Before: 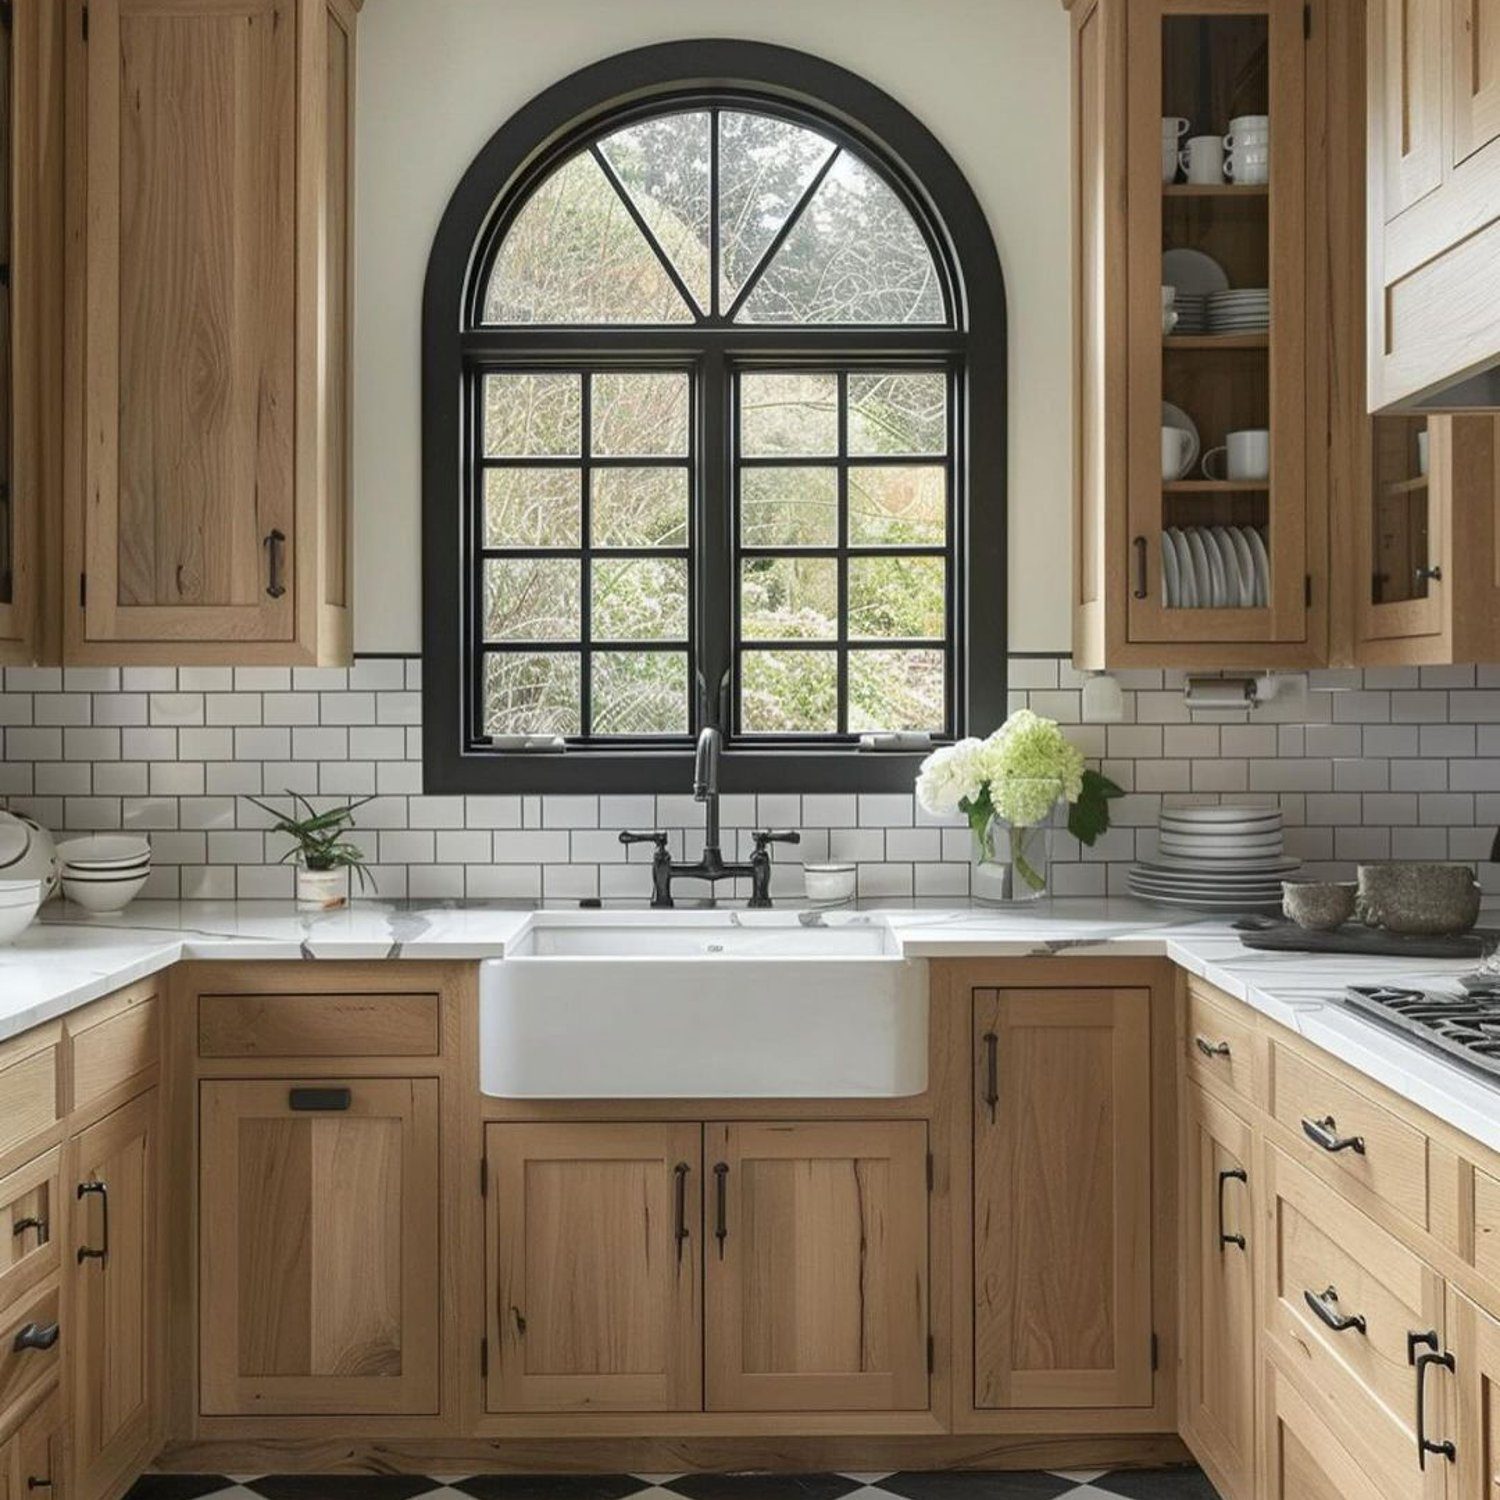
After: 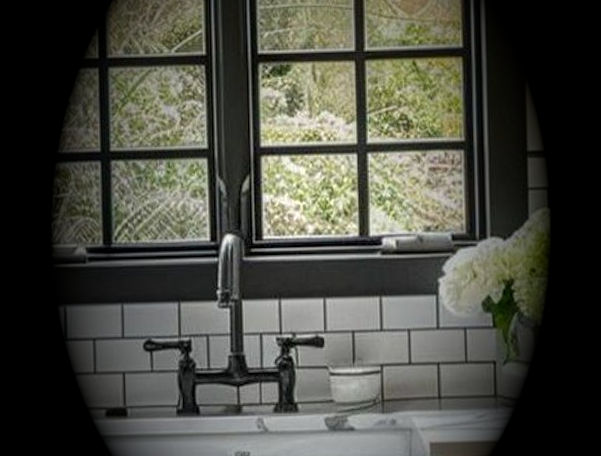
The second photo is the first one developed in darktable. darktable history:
vignetting: fall-off start 15.9%, fall-off radius 100%, brightness -1, saturation 0.5, width/height ratio 0.719
crop: left 31.751%, top 32.172%, right 27.8%, bottom 35.83%
local contrast: detail 142%
rotate and perspective: rotation -1.42°, crop left 0.016, crop right 0.984, crop top 0.035, crop bottom 0.965
